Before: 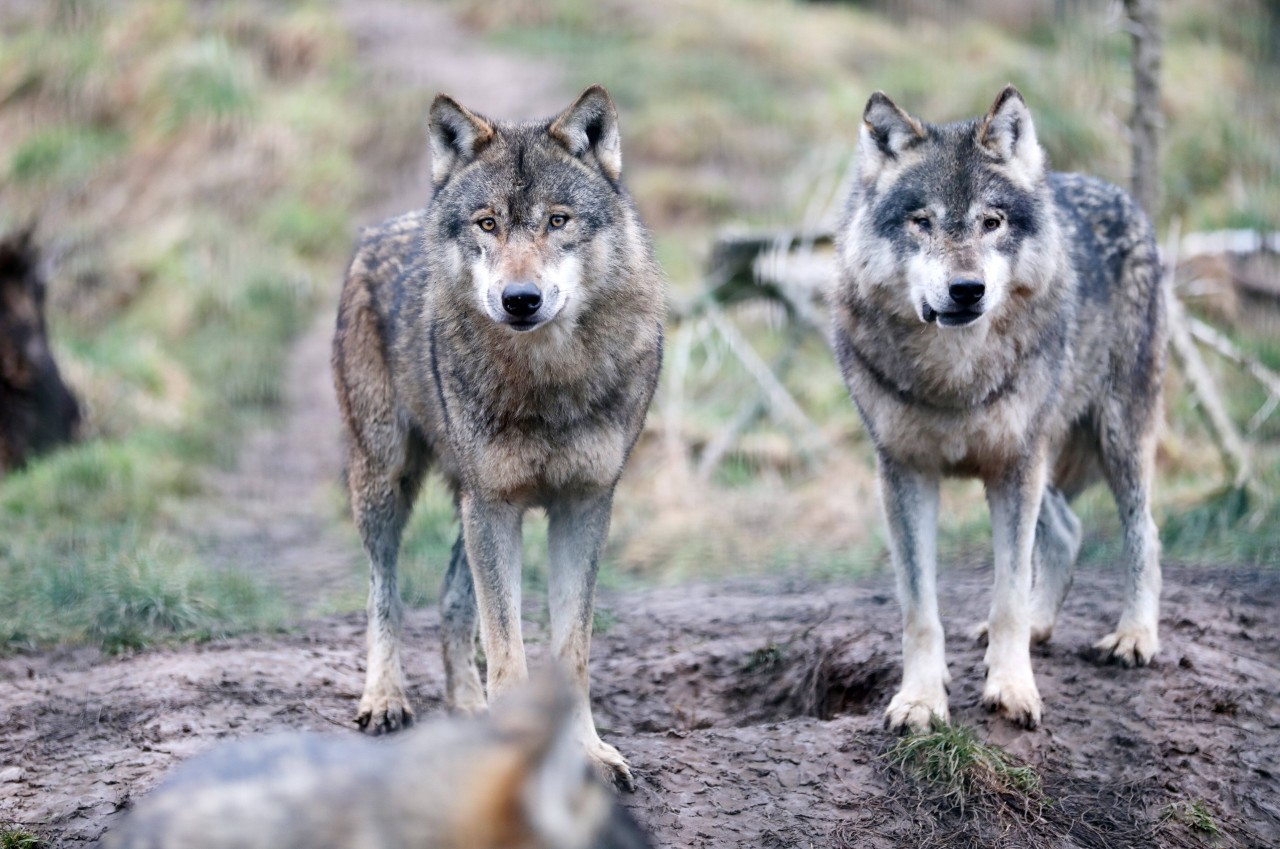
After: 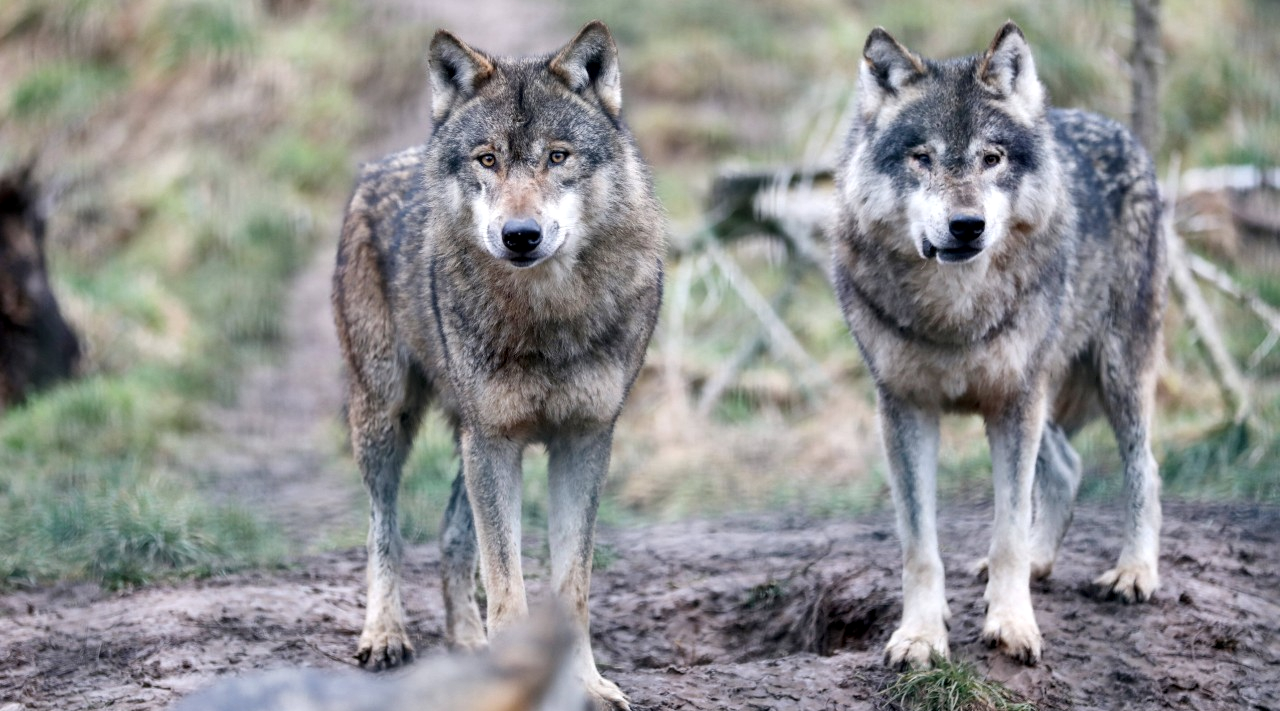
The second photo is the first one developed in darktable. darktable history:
shadows and highlights: highlights color adjustment 0%, low approximation 0.01, soften with gaussian
crop: top 7.625%, bottom 8.027%
local contrast: highlights 100%, shadows 100%, detail 120%, midtone range 0.2
